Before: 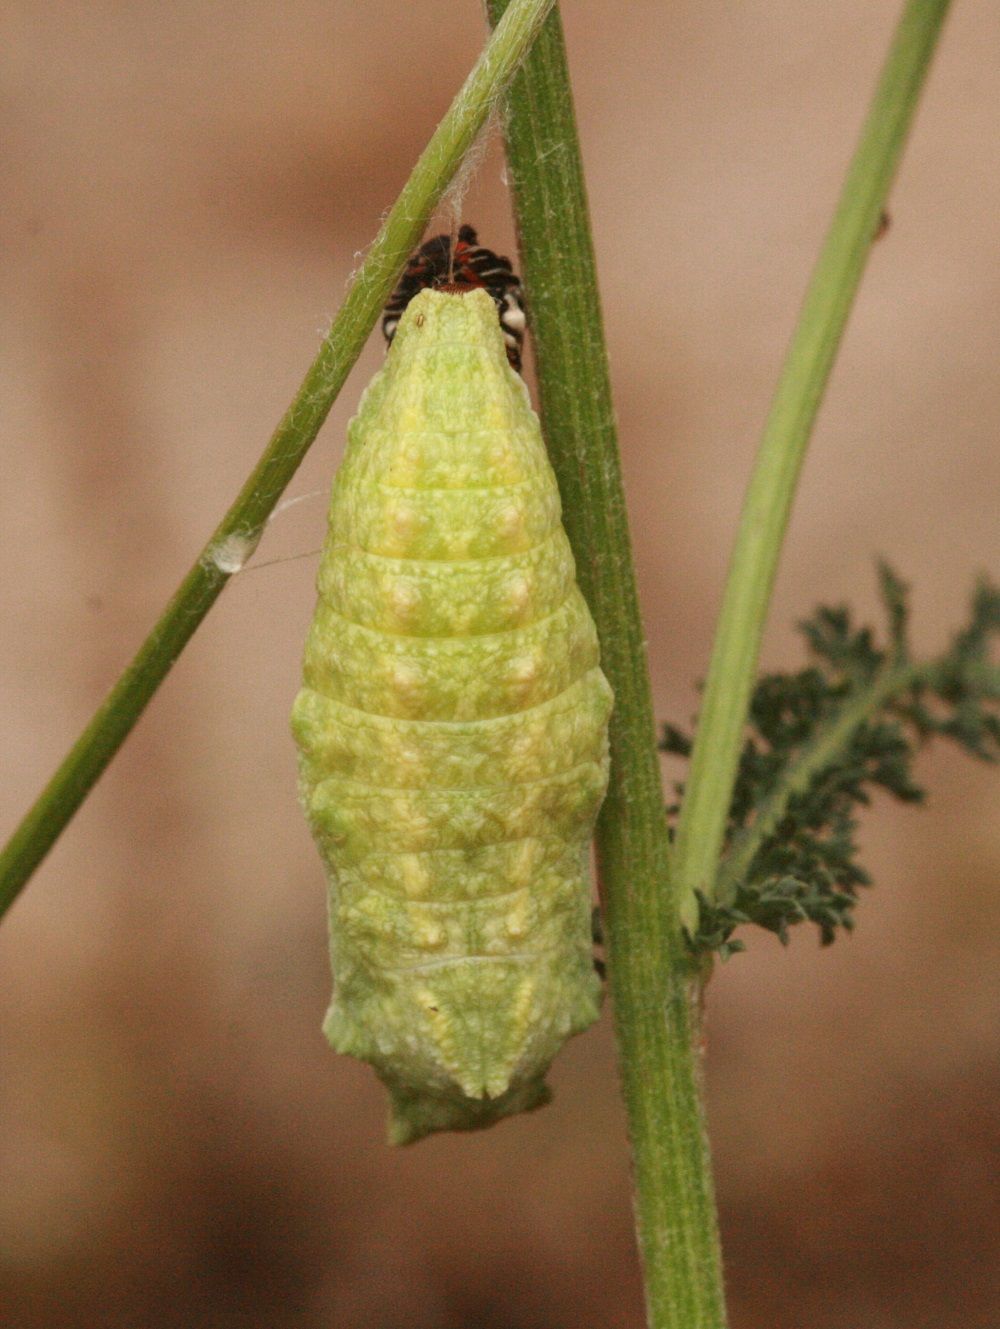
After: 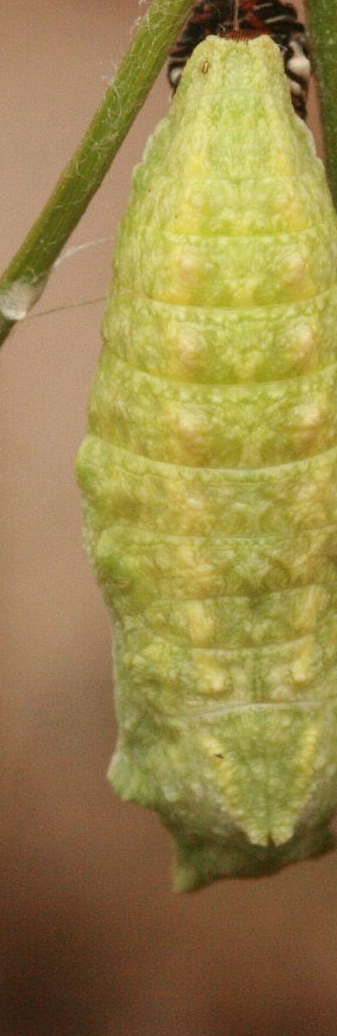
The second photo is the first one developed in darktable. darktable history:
crop and rotate: left 21.598%, top 19.049%, right 44.698%, bottom 2.984%
